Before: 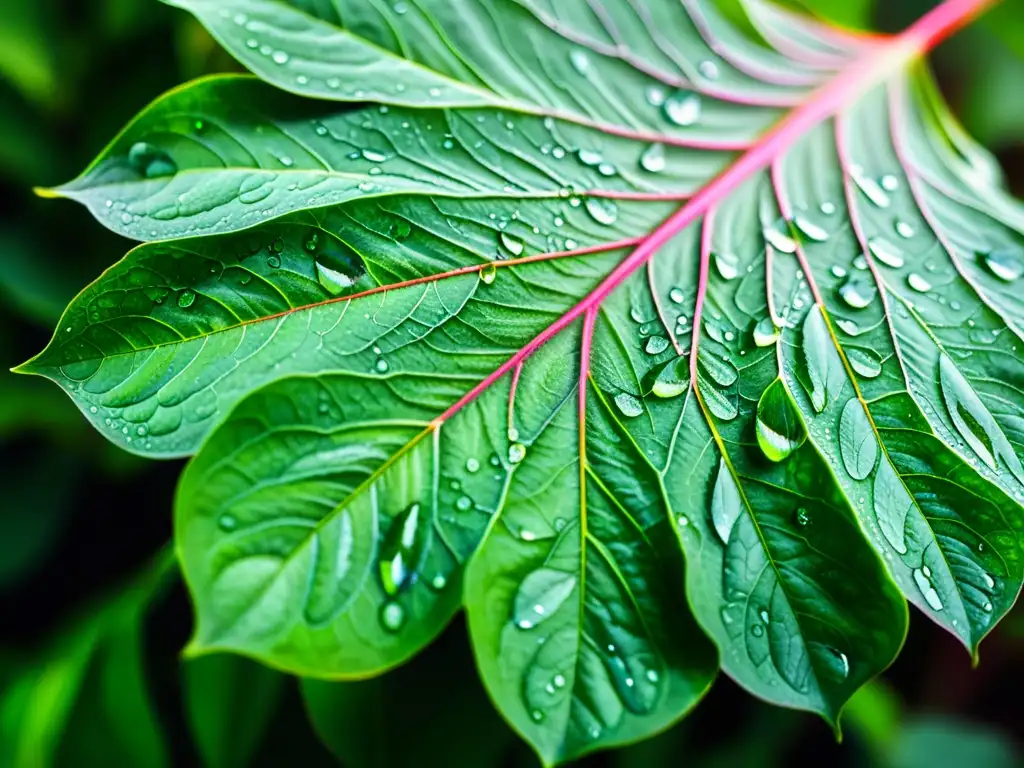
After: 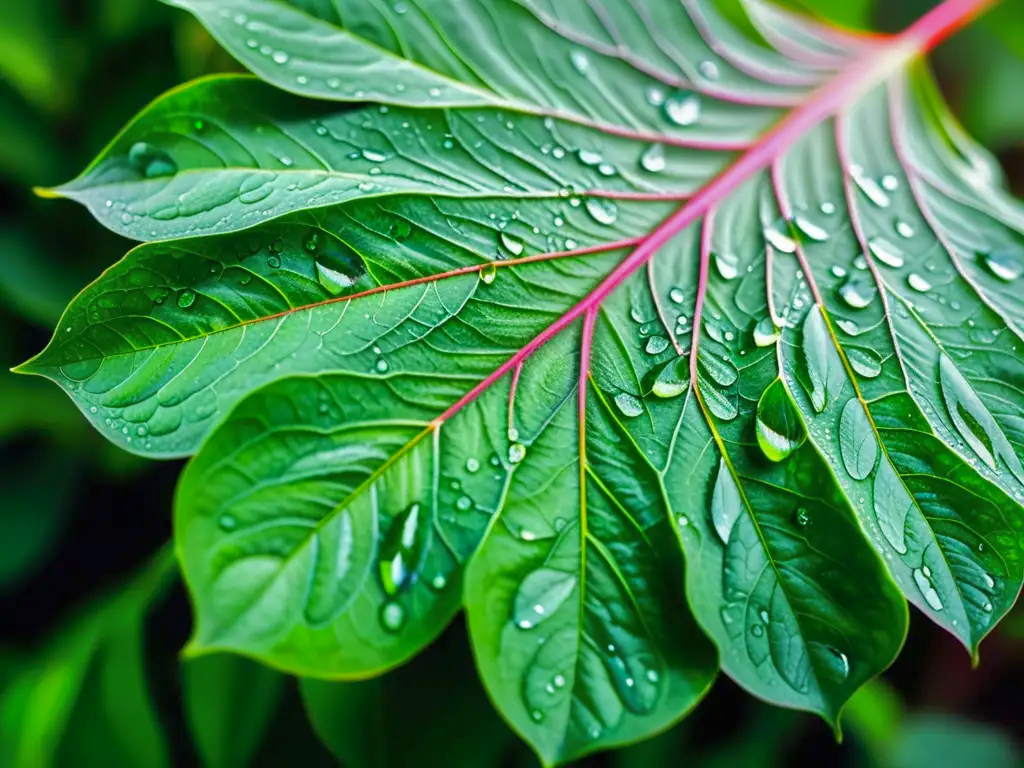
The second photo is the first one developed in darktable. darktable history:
shadows and highlights: highlights -59.66, shadows color adjustment 99.15%, highlights color adjustment 0.355%
